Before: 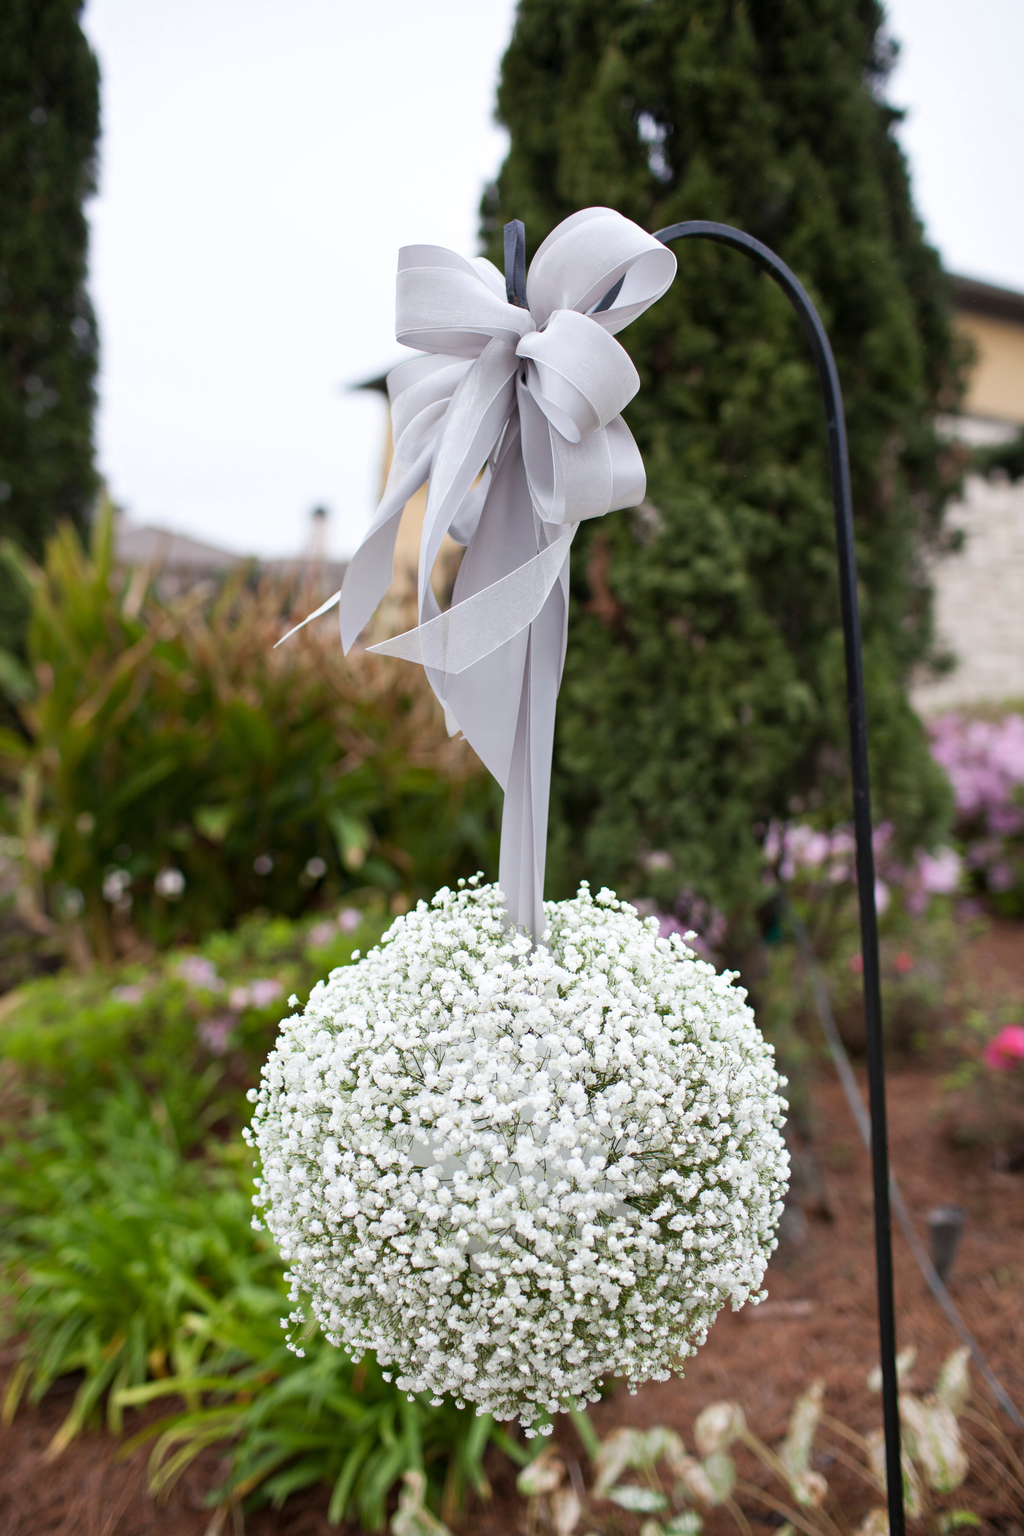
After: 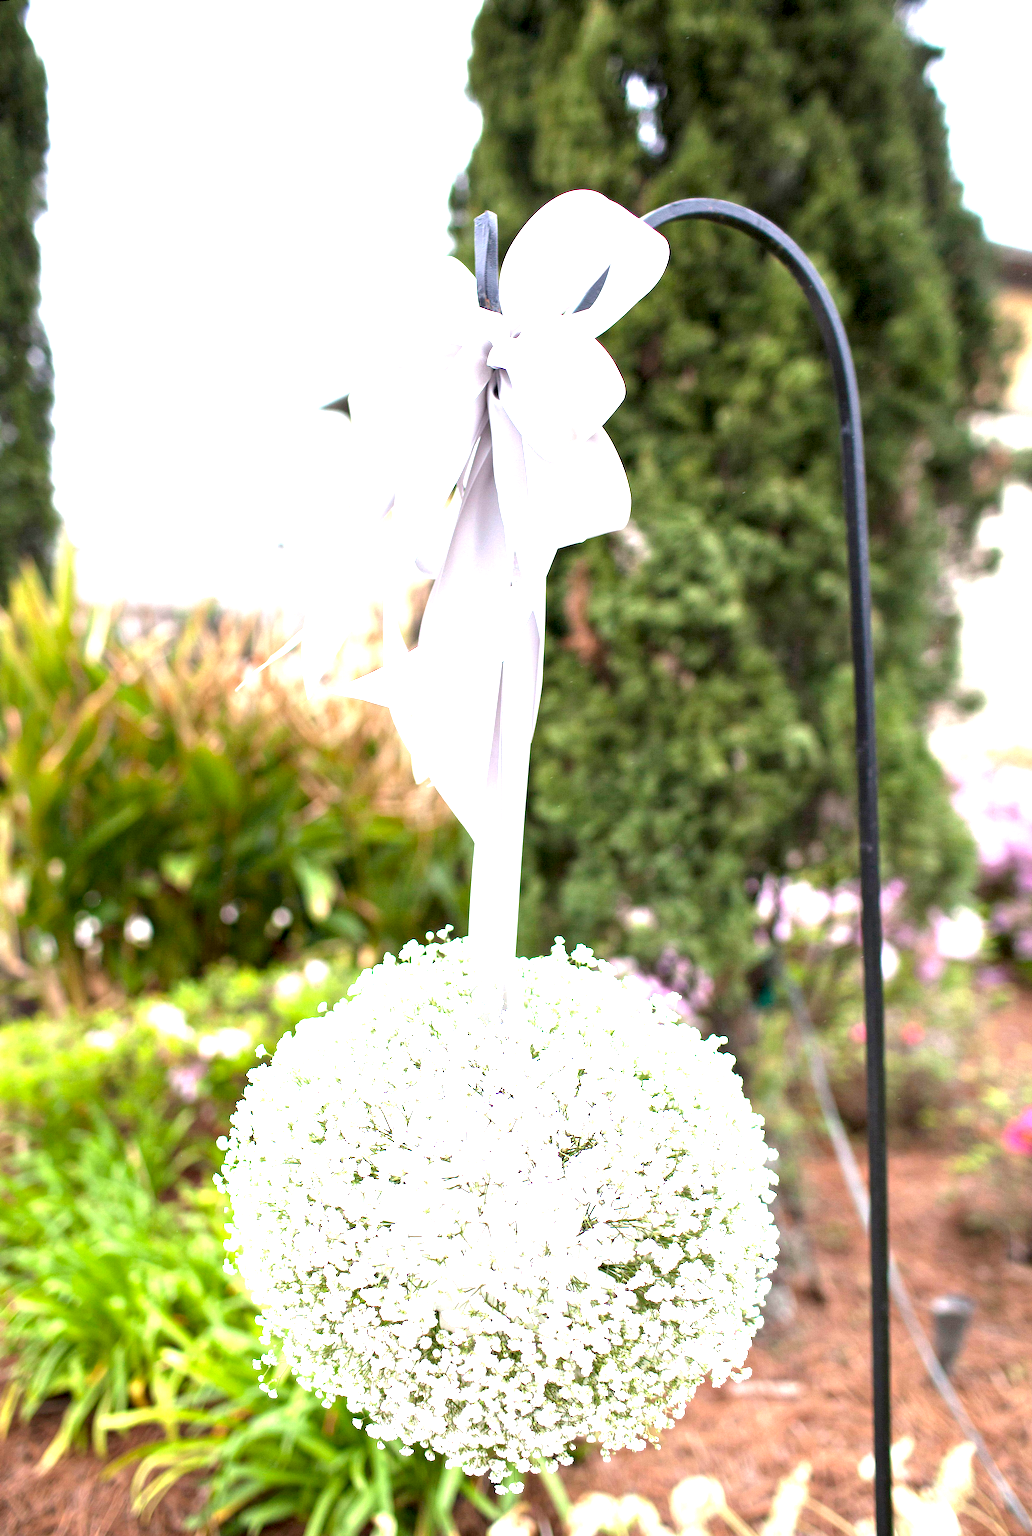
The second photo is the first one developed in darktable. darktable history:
local contrast: highlights 100%, shadows 100%, detail 120%, midtone range 0.2
exposure: black level correction 0.001, exposure 2 EV, compensate highlight preservation false
rotate and perspective: rotation 0.062°, lens shift (vertical) 0.115, lens shift (horizontal) -0.133, crop left 0.047, crop right 0.94, crop top 0.061, crop bottom 0.94
